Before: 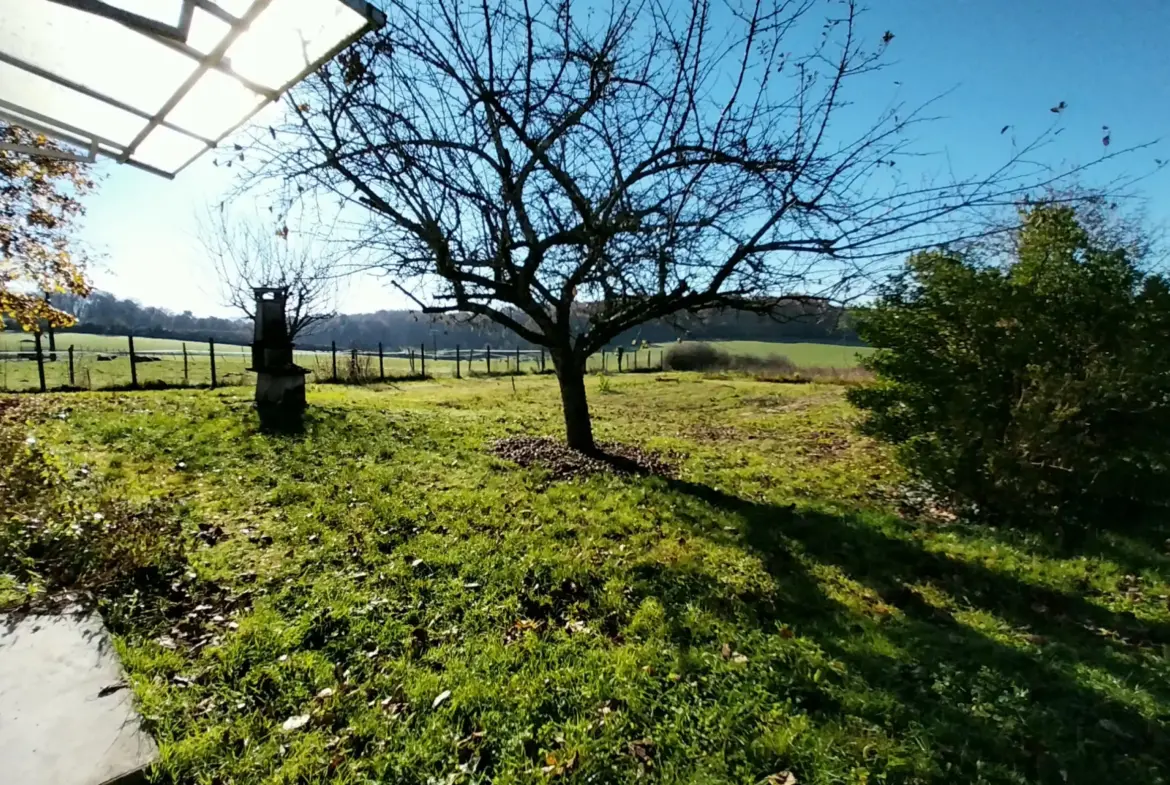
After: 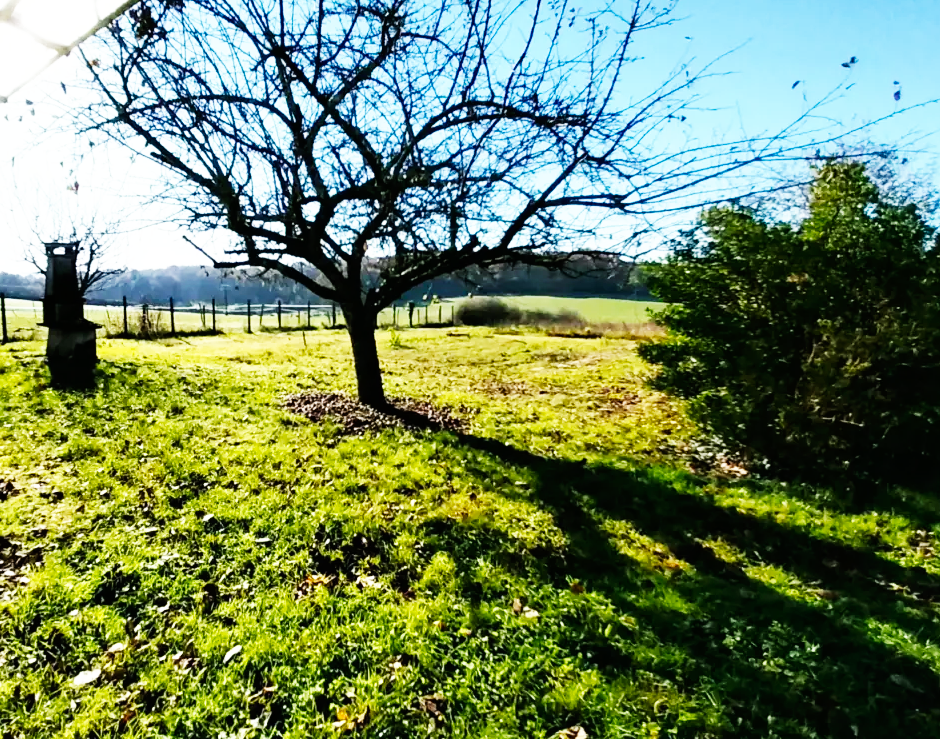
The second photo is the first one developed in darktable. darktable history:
base curve: curves: ch0 [(0, 0) (0.007, 0.004) (0.027, 0.03) (0.046, 0.07) (0.207, 0.54) (0.442, 0.872) (0.673, 0.972) (1, 1)], preserve colors none
crop and rotate: left 17.914%, top 5.799%, right 1.714%
